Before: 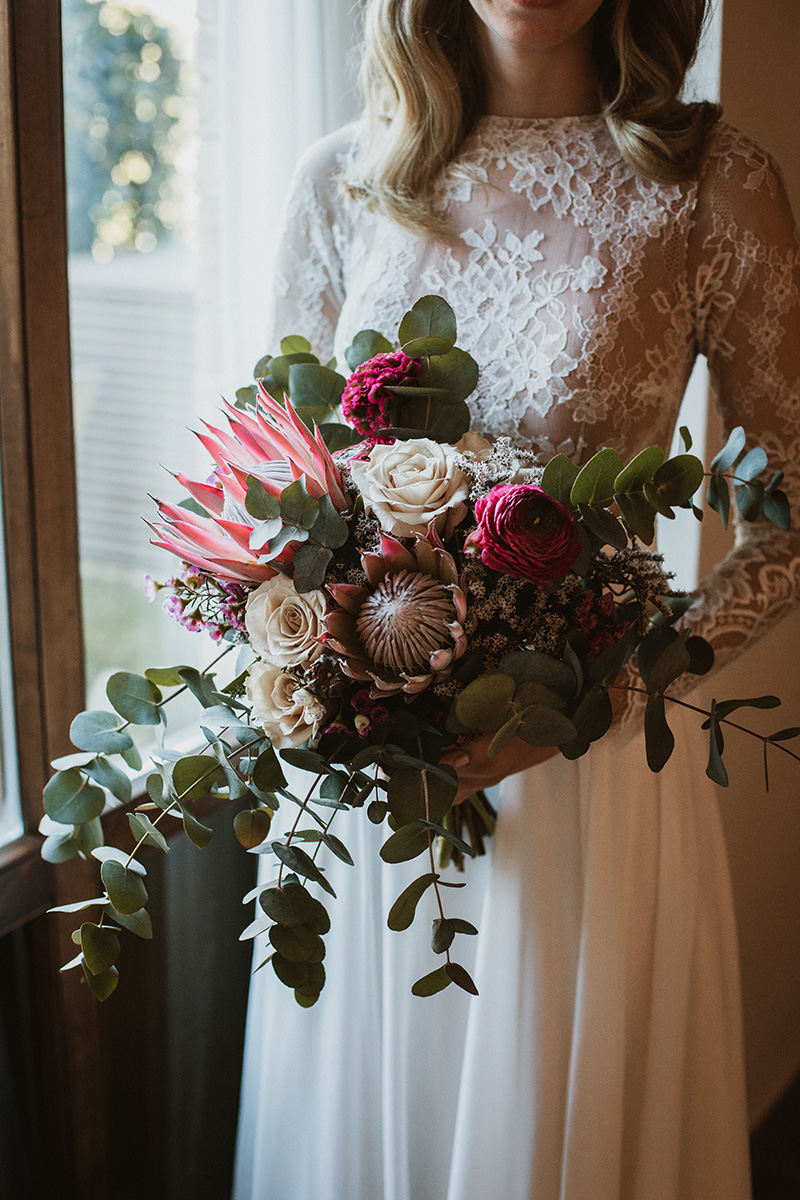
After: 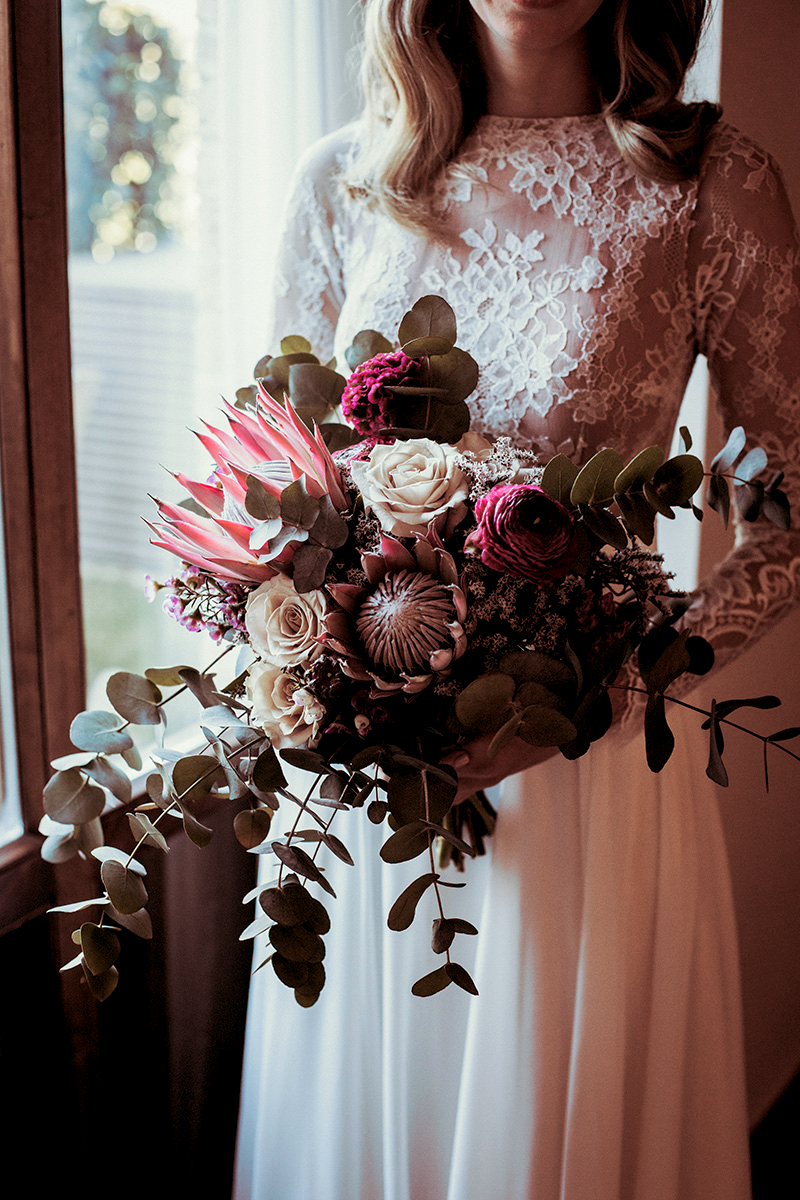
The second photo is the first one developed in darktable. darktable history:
split-toning: on, module defaults
exposure: black level correction 0.009, exposure 0.119 EV, compensate highlight preservation false
